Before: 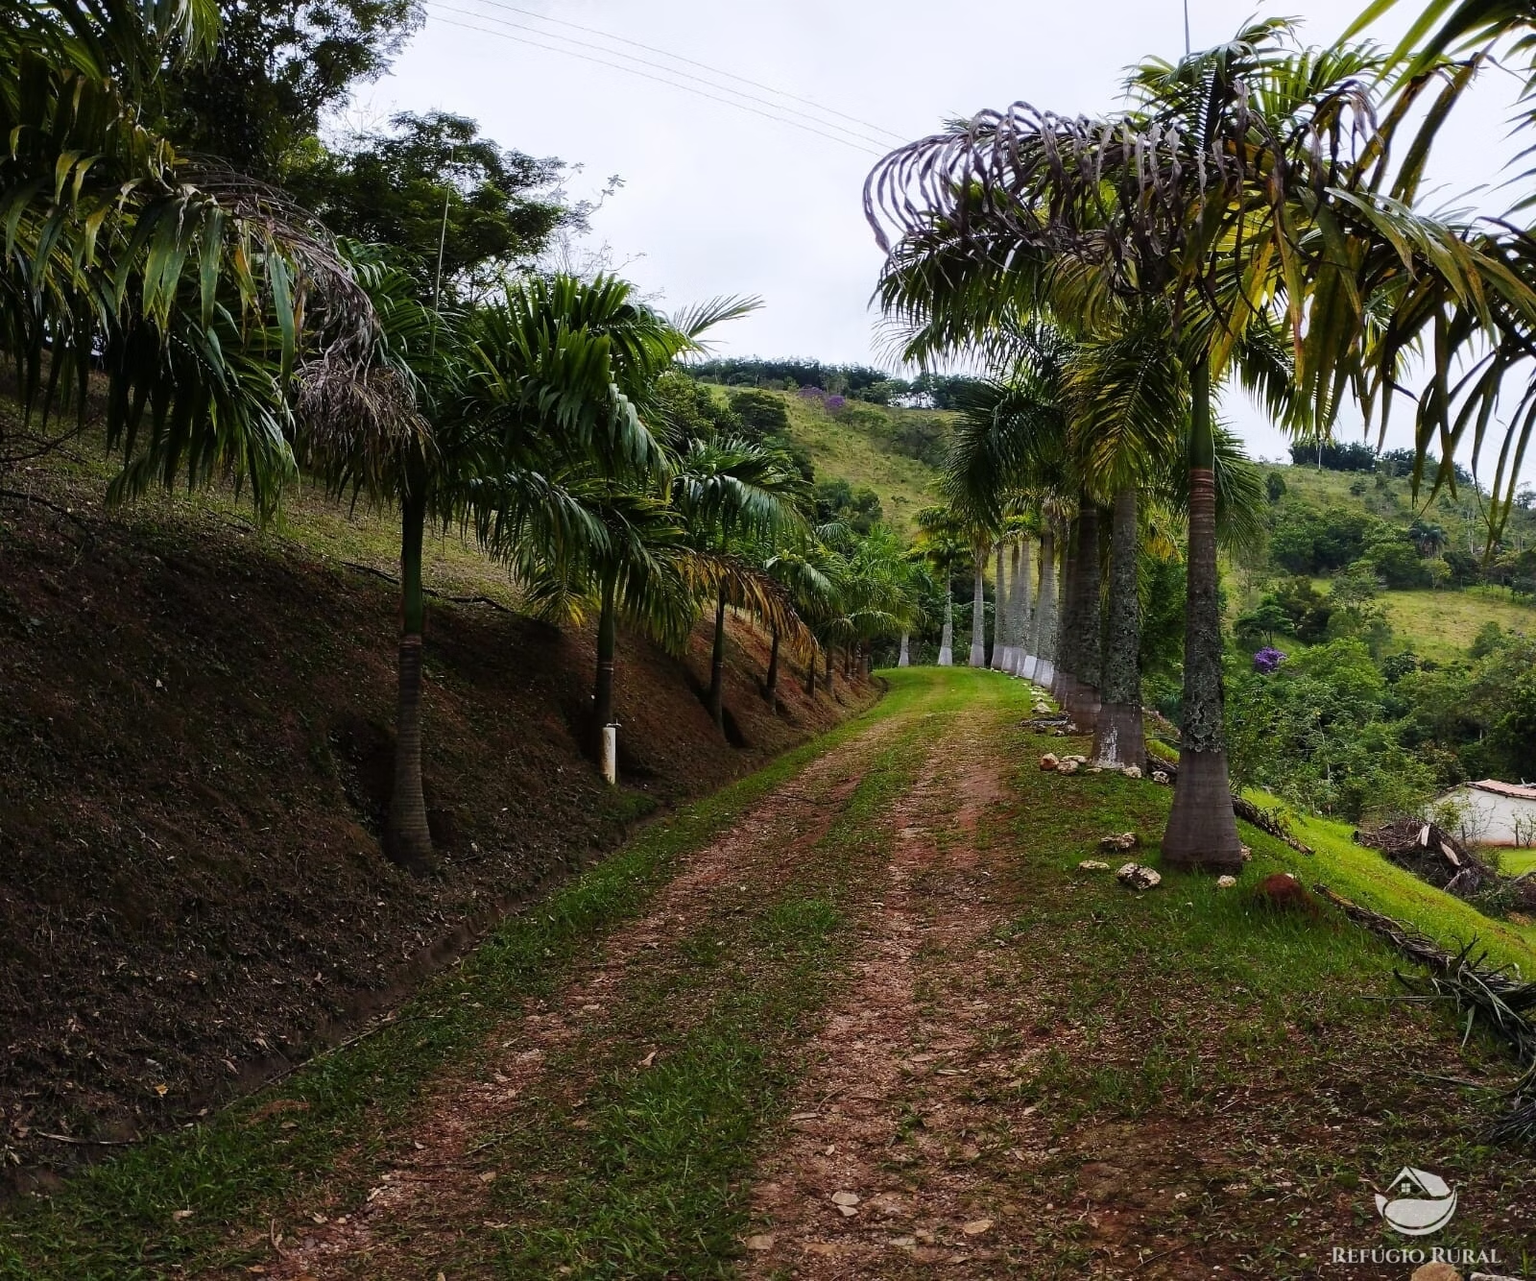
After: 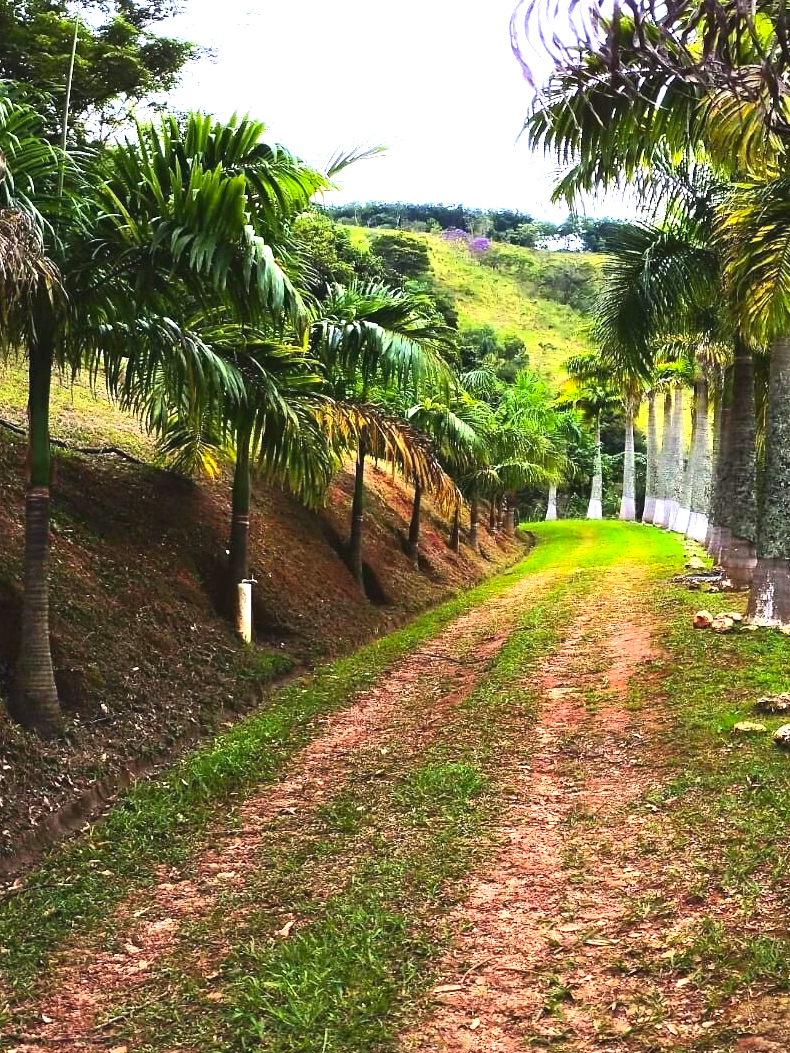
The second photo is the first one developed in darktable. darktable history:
crop and rotate: angle 0.022°, left 24.386%, top 13.052%, right 26.161%, bottom 7.934%
exposure: black level correction 0, exposure 1.741 EV, compensate exposure bias true, compensate highlight preservation false
contrast brightness saturation: contrast 0.23, brightness 0.095, saturation 0.294
tone curve: curves: ch0 [(0, 0.046) (0.04, 0.074) (0.883, 0.858) (1, 1)]; ch1 [(0, 0) (0.146, 0.159) (0.338, 0.365) (0.417, 0.455) (0.489, 0.486) (0.504, 0.502) (0.529, 0.537) (0.563, 0.567) (1, 1)]; ch2 [(0, 0) (0.307, 0.298) (0.388, 0.375) (0.443, 0.456) (0.485, 0.492) (0.544, 0.525) (1, 1)], preserve colors none
